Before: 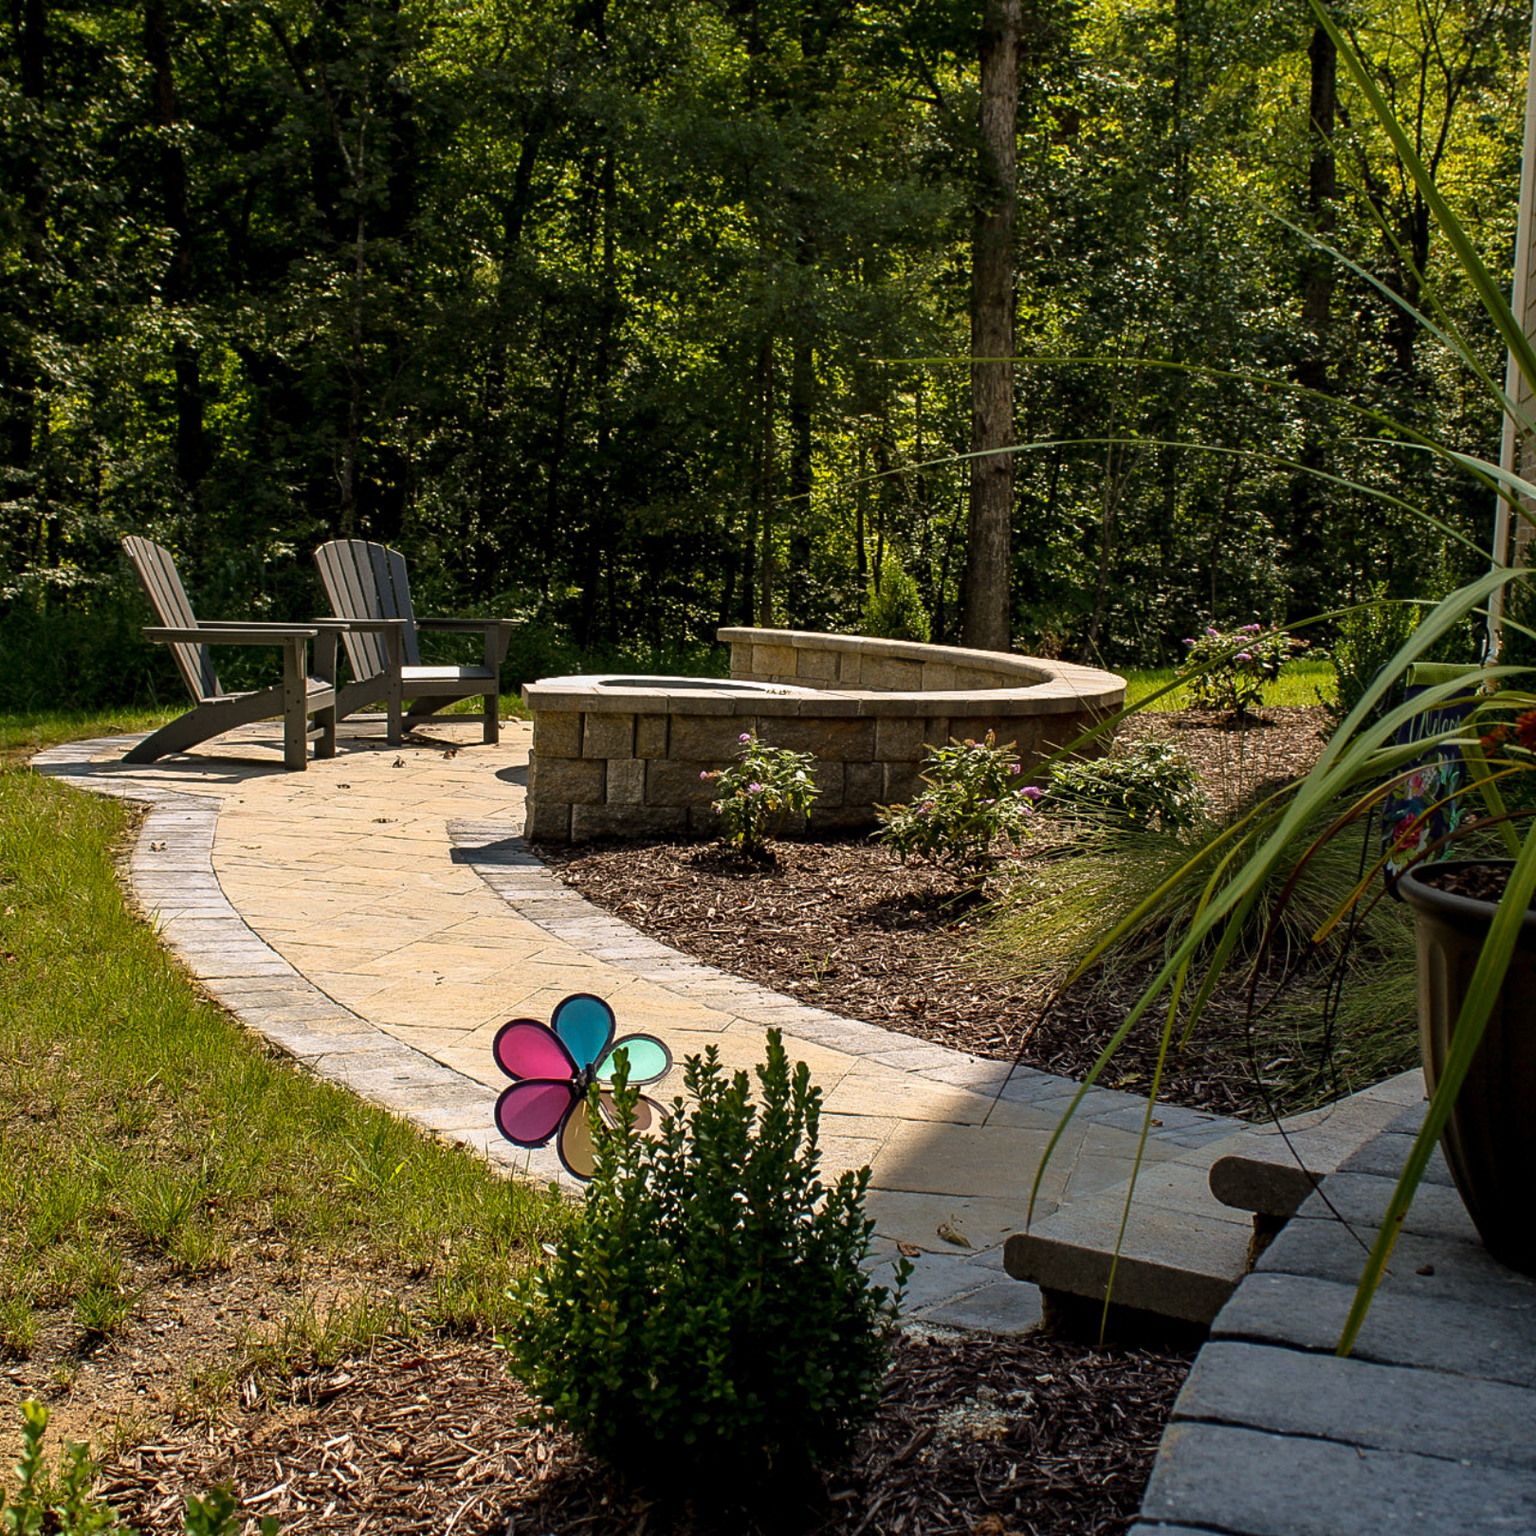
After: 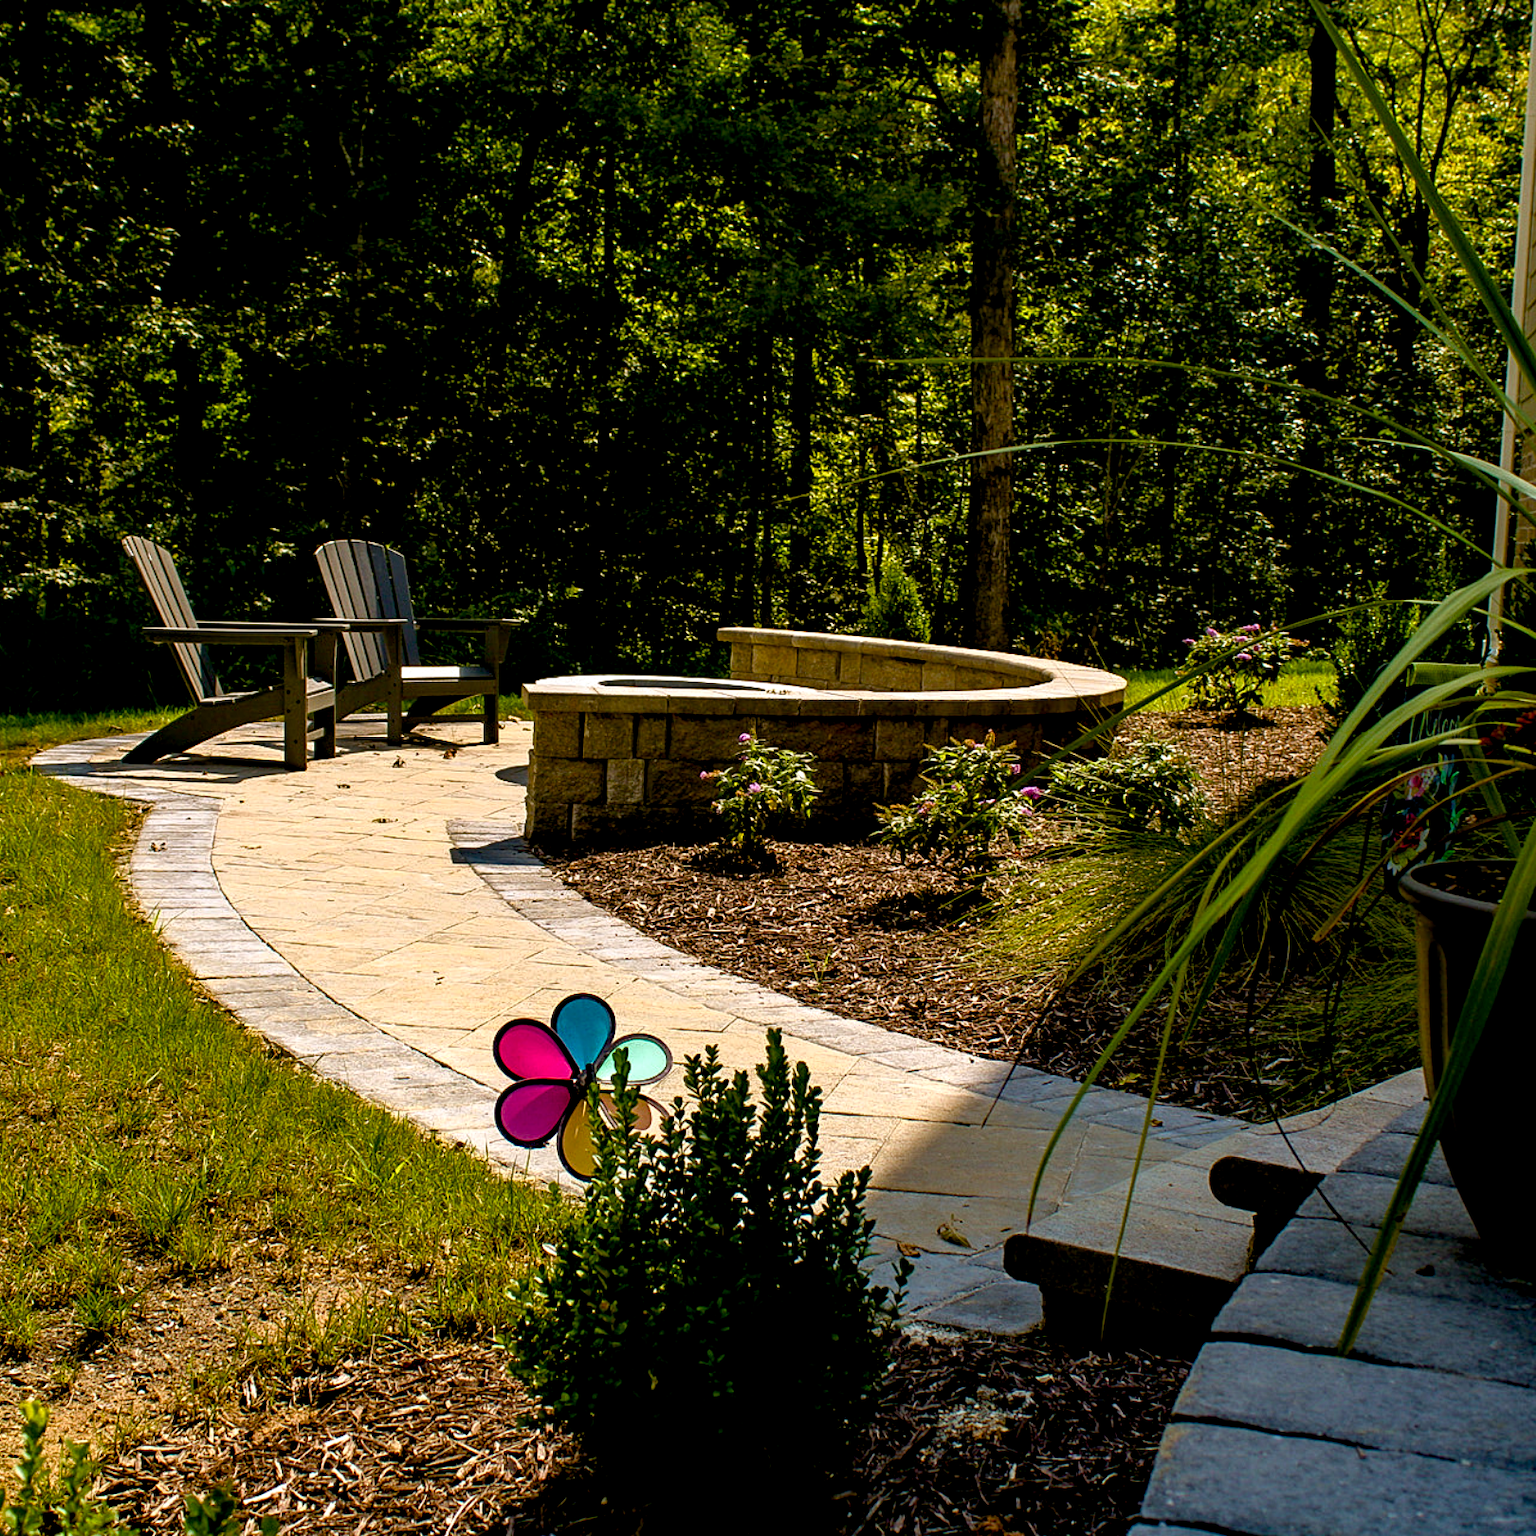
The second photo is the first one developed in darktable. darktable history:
color balance rgb: shadows lift › luminance -9.41%, highlights gain › luminance 17.6%, global offset › luminance -1.45%, perceptual saturation grading › highlights -17.77%, perceptual saturation grading › mid-tones 33.1%, perceptual saturation grading › shadows 50.52%, global vibrance 24.22%
color zones: curves: ch1 [(0, 0.513) (0.143, 0.524) (0.286, 0.511) (0.429, 0.506) (0.571, 0.503) (0.714, 0.503) (0.857, 0.508) (1, 0.513)]
